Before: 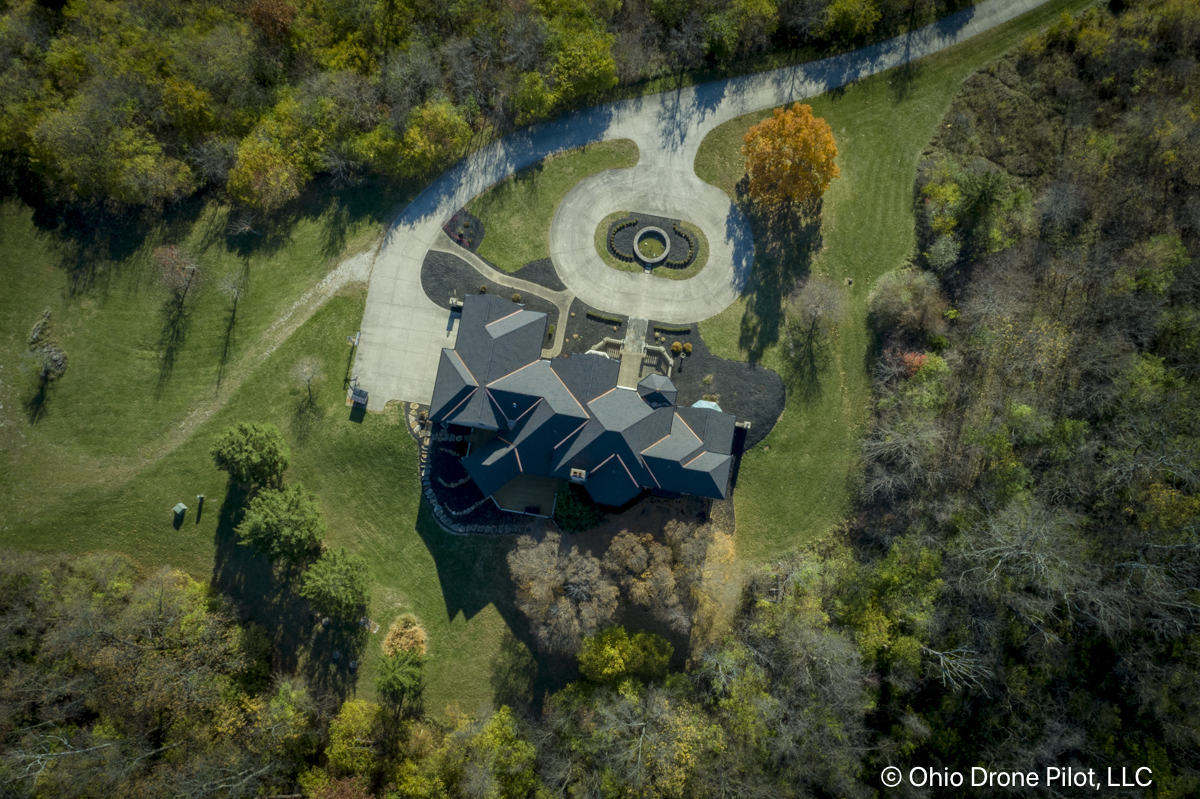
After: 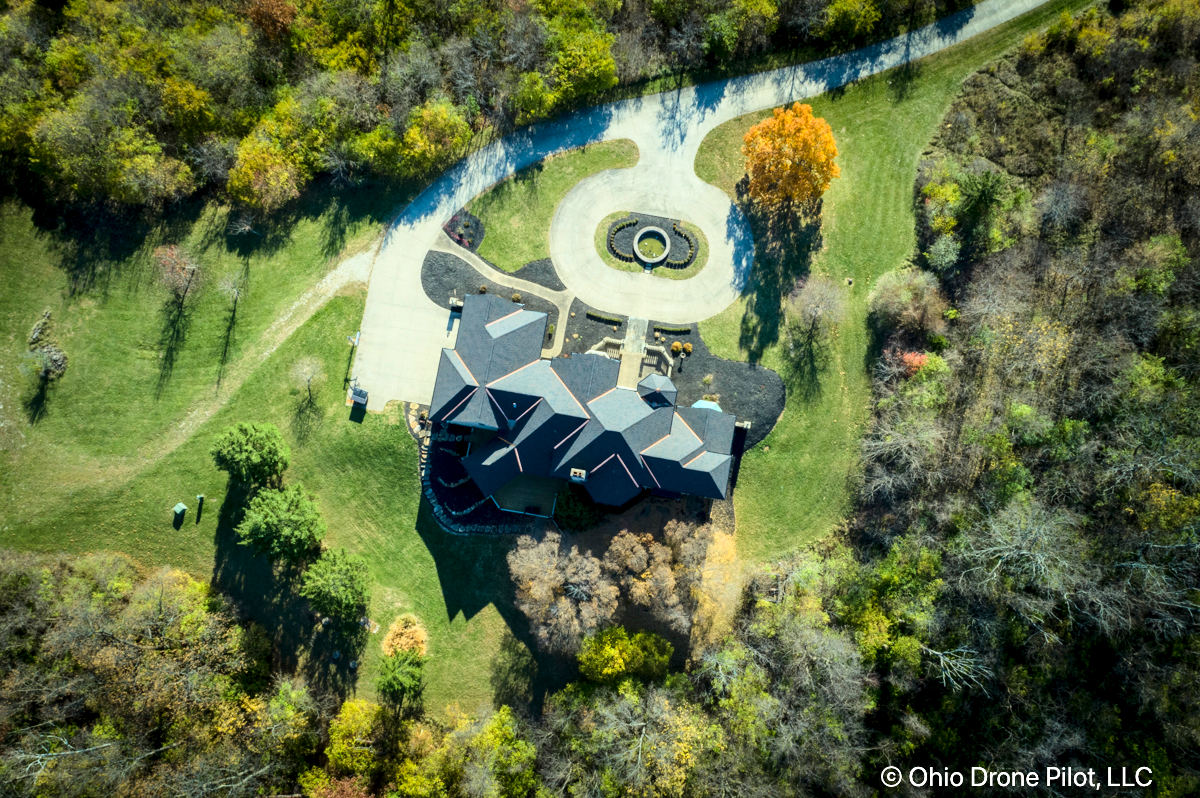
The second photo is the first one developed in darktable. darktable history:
base curve: curves: ch0 [(0, 0) (0.018, 0.026) (0.143, 0.37) (0.33, 0.731) (0.458, 0.853) (0.735, 0.965) (0.905, 0.986) (1, 1)]
crop: bottom 0.071%
